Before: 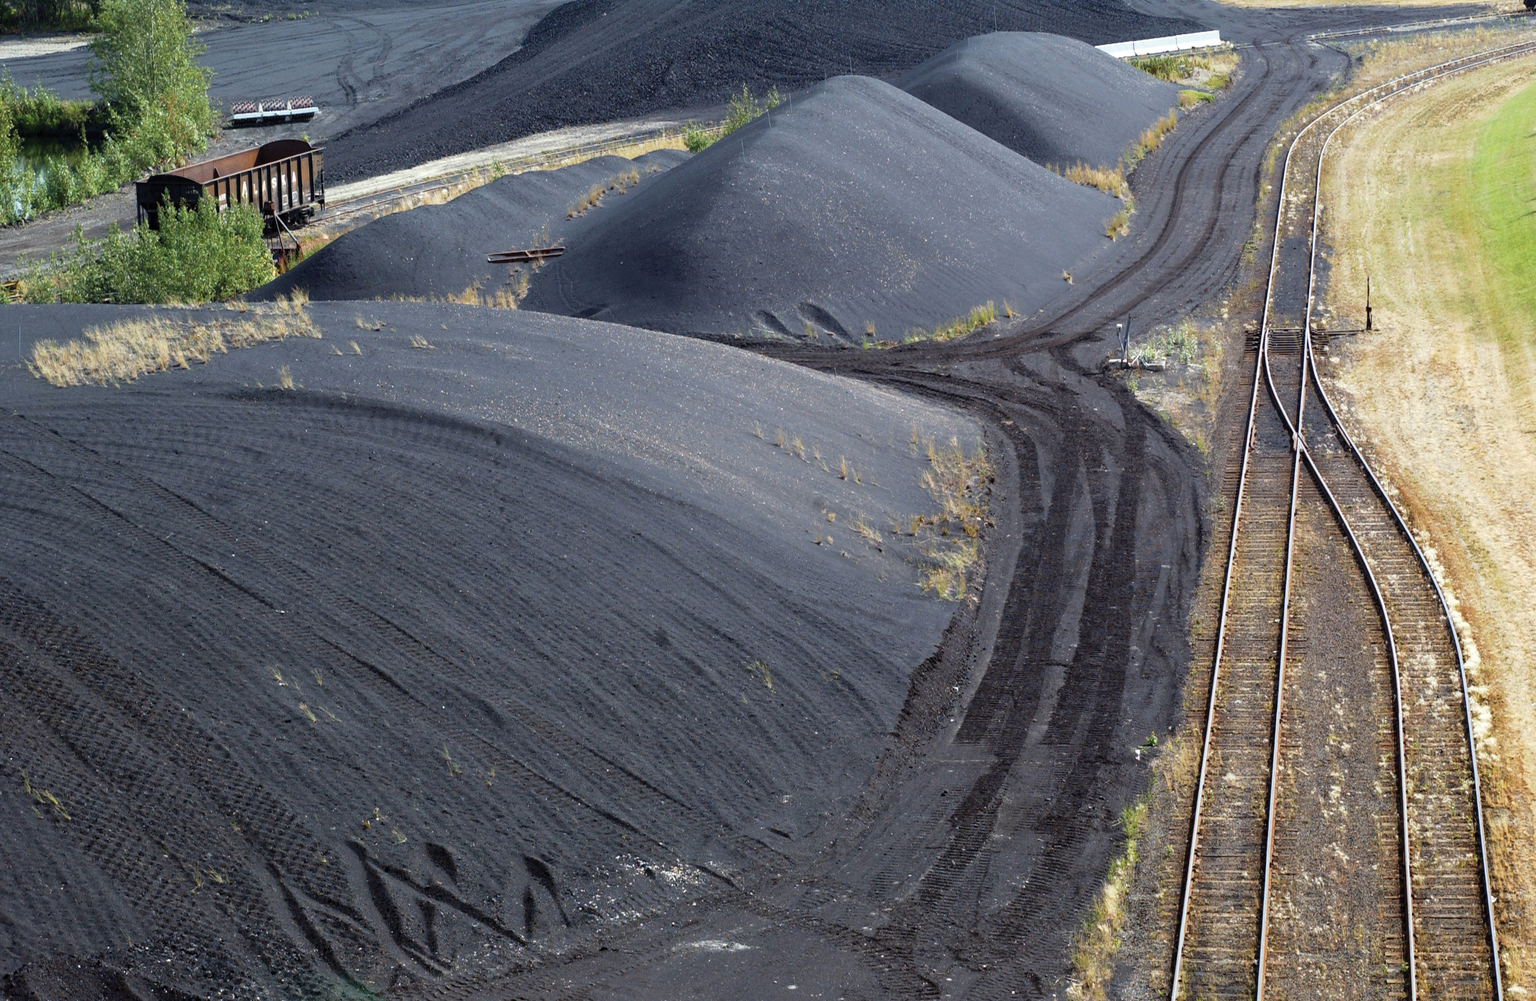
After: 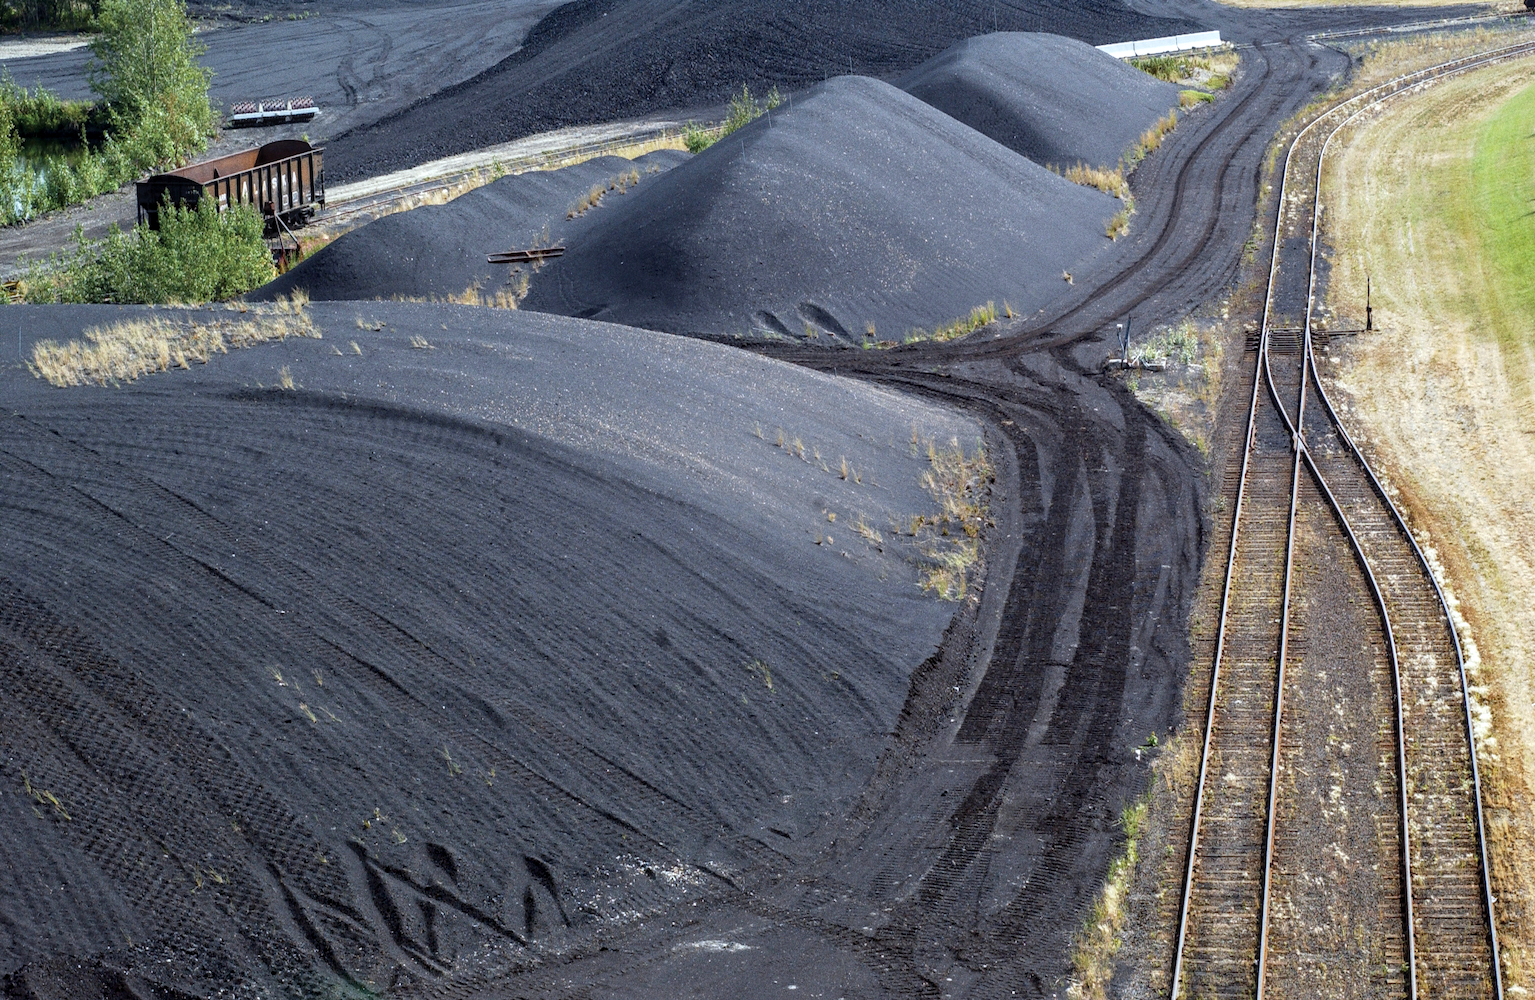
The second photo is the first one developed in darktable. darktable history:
local contrast: on, module defaults
grain: coarseness 0.09 ISO, strength 40%
white balance: red 0.976, blue 1.04
